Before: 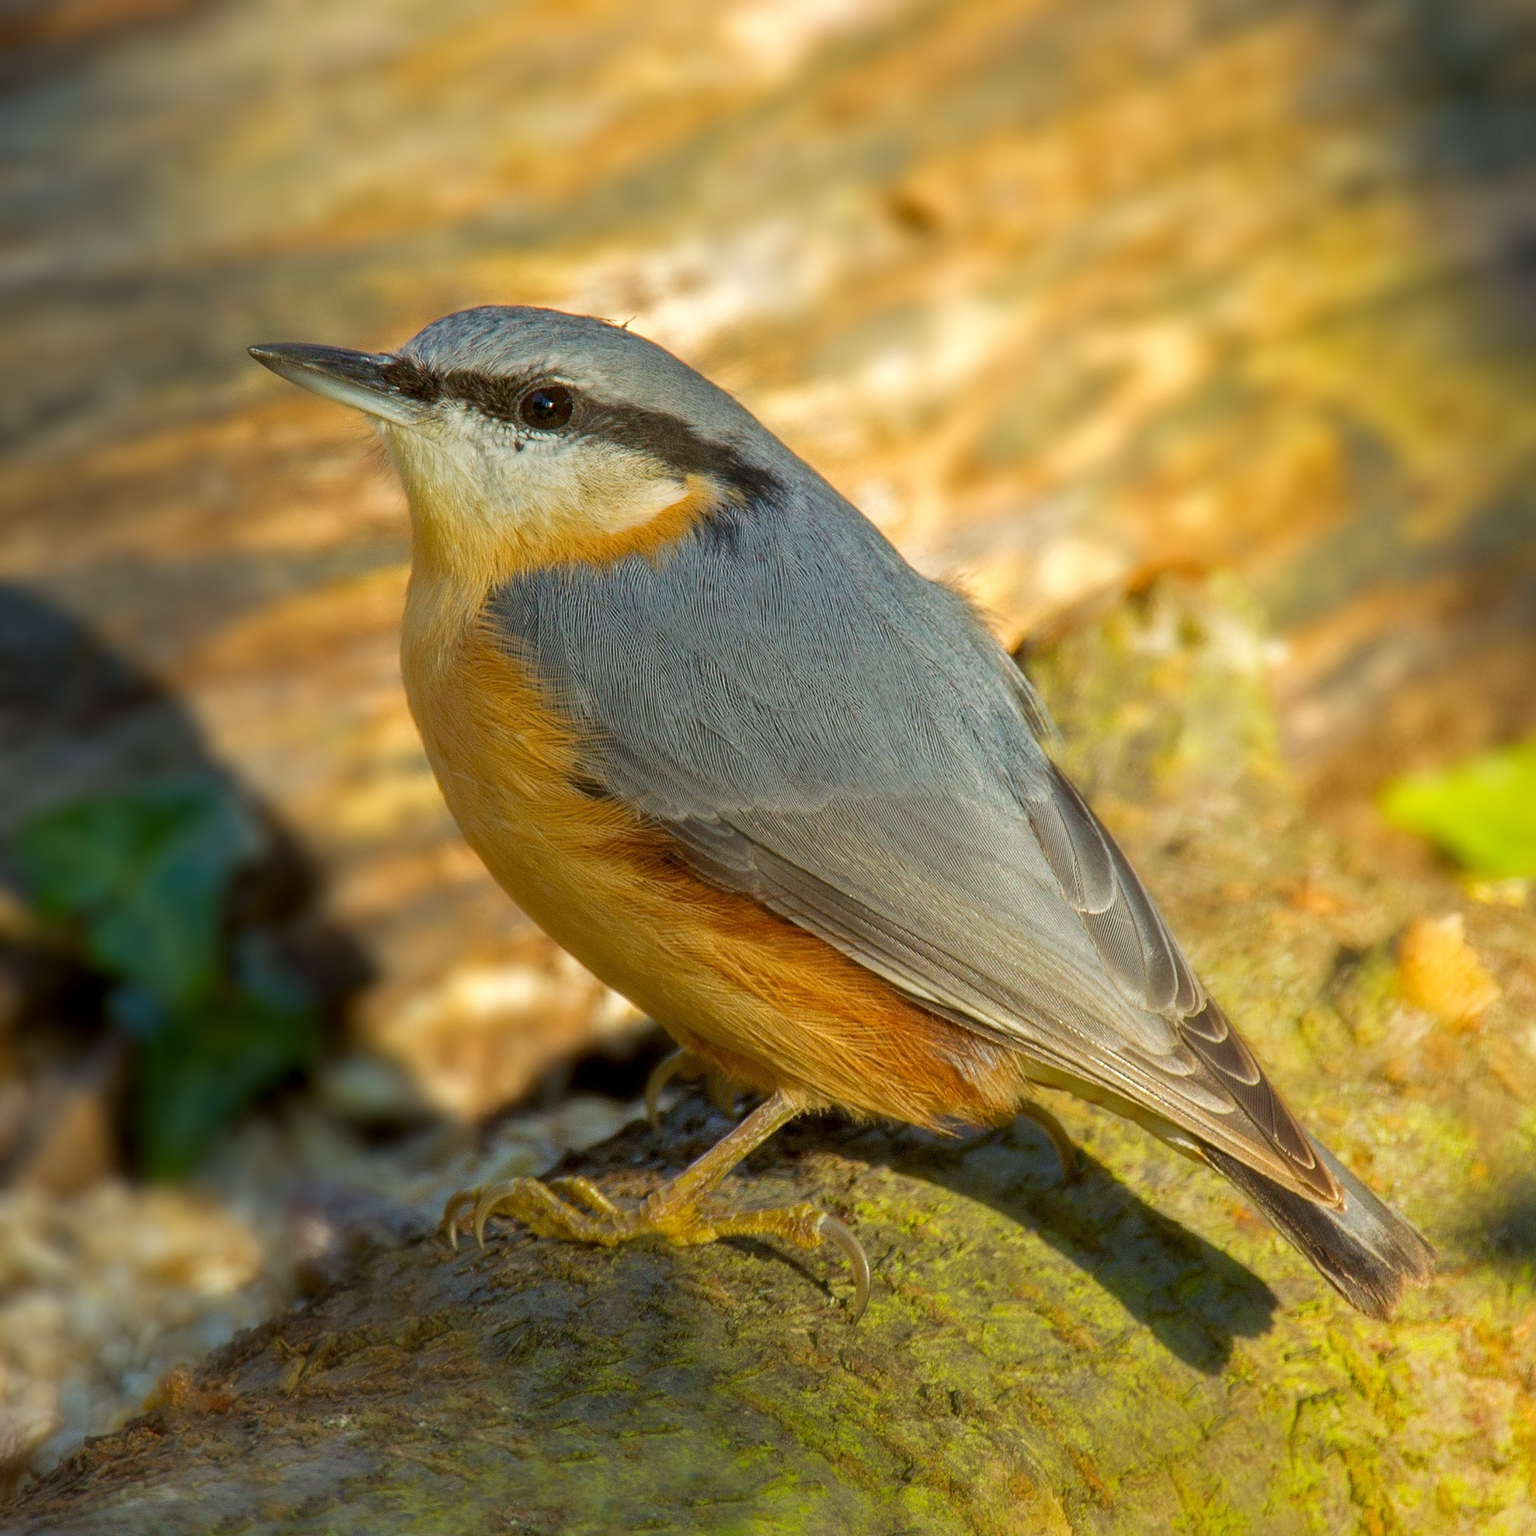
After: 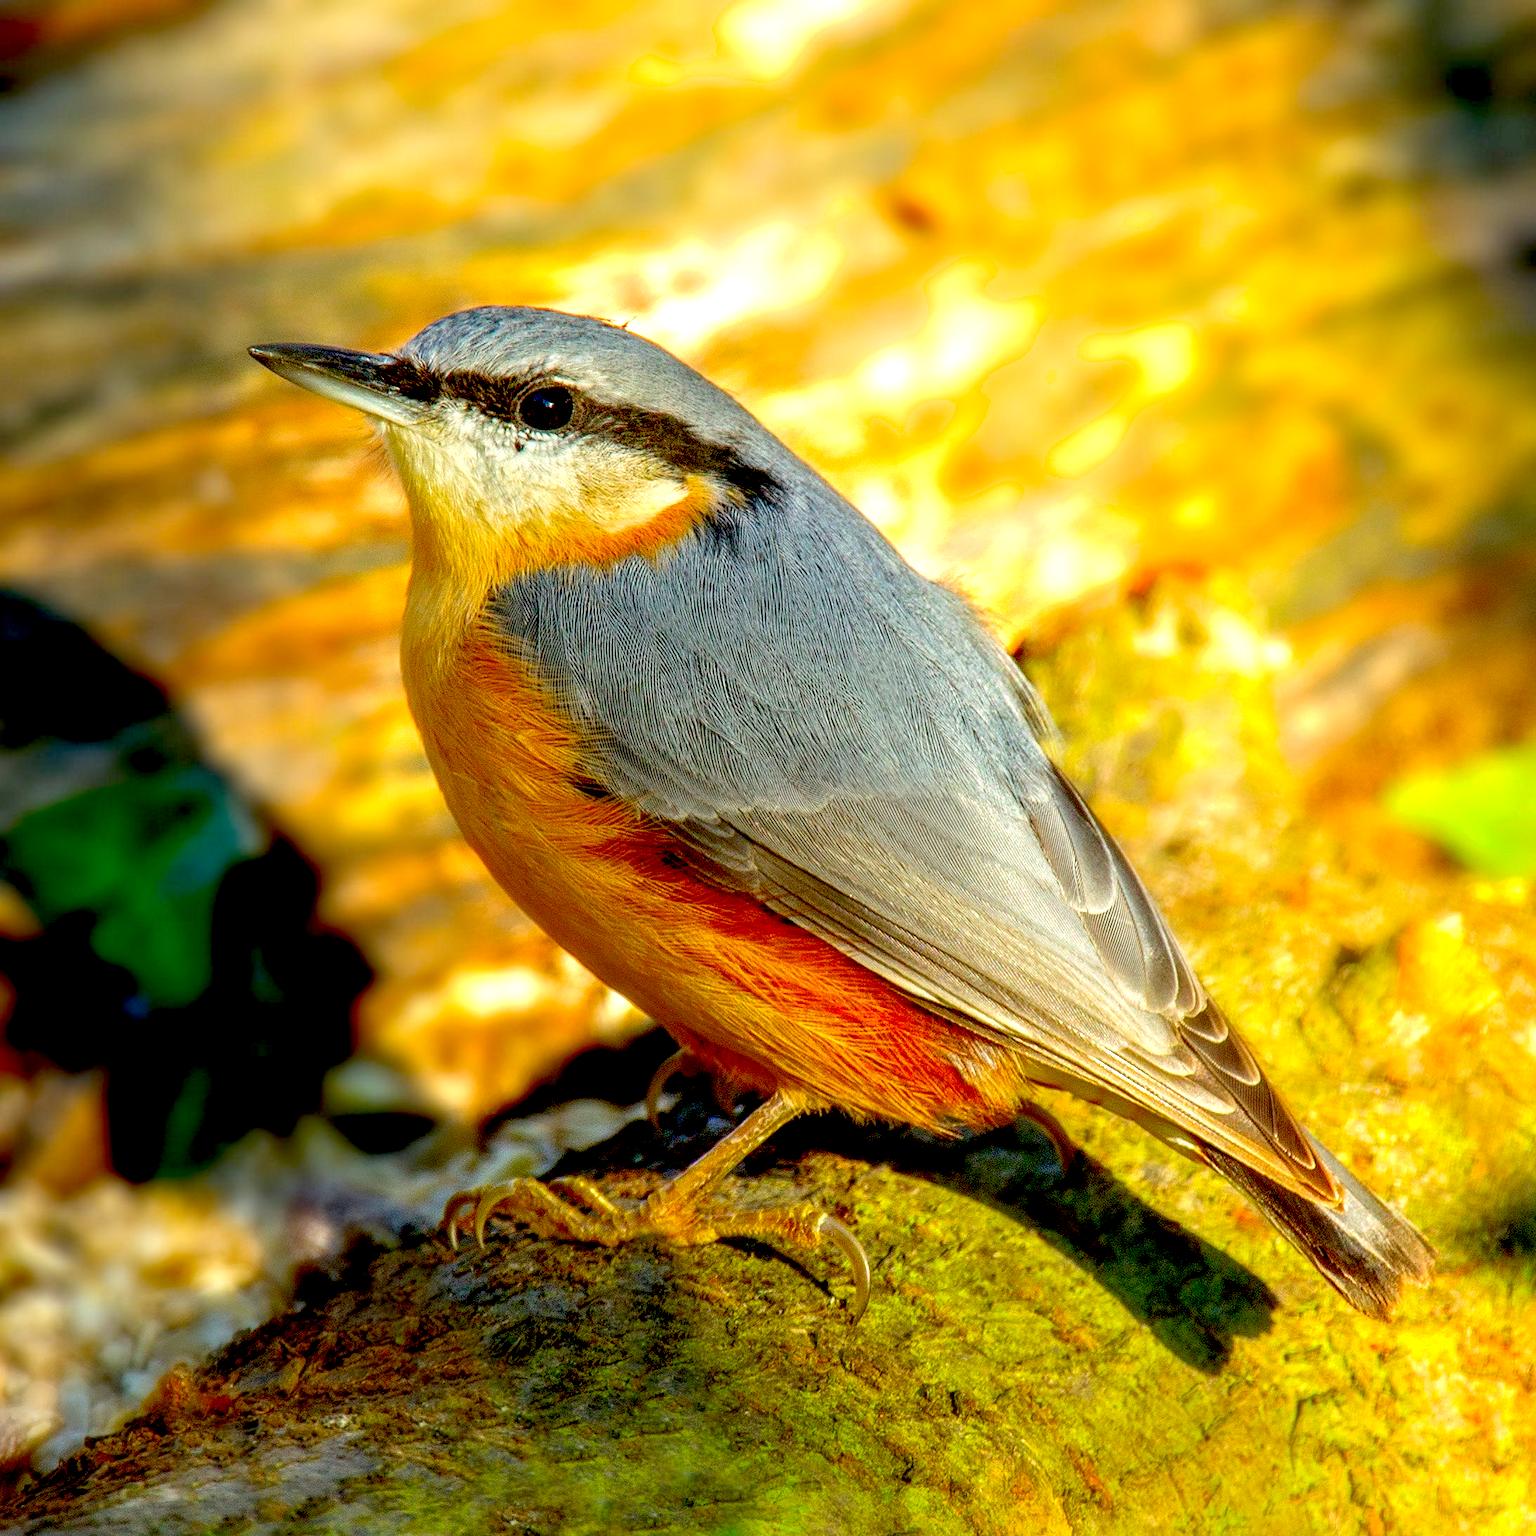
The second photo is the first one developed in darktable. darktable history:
exposure: black level correction 0.035, exposure 0.9 EV, compensate highlight preservation false
vibrance: vibrance 100%
local contrast: on, module defaults
shadows and highlights: radius 93.07, shadows -14.46, white point adjustment 0.23, highlights 31.48, compress 48.23%, highlights color adjustment 52.79%, soften with gaussian
